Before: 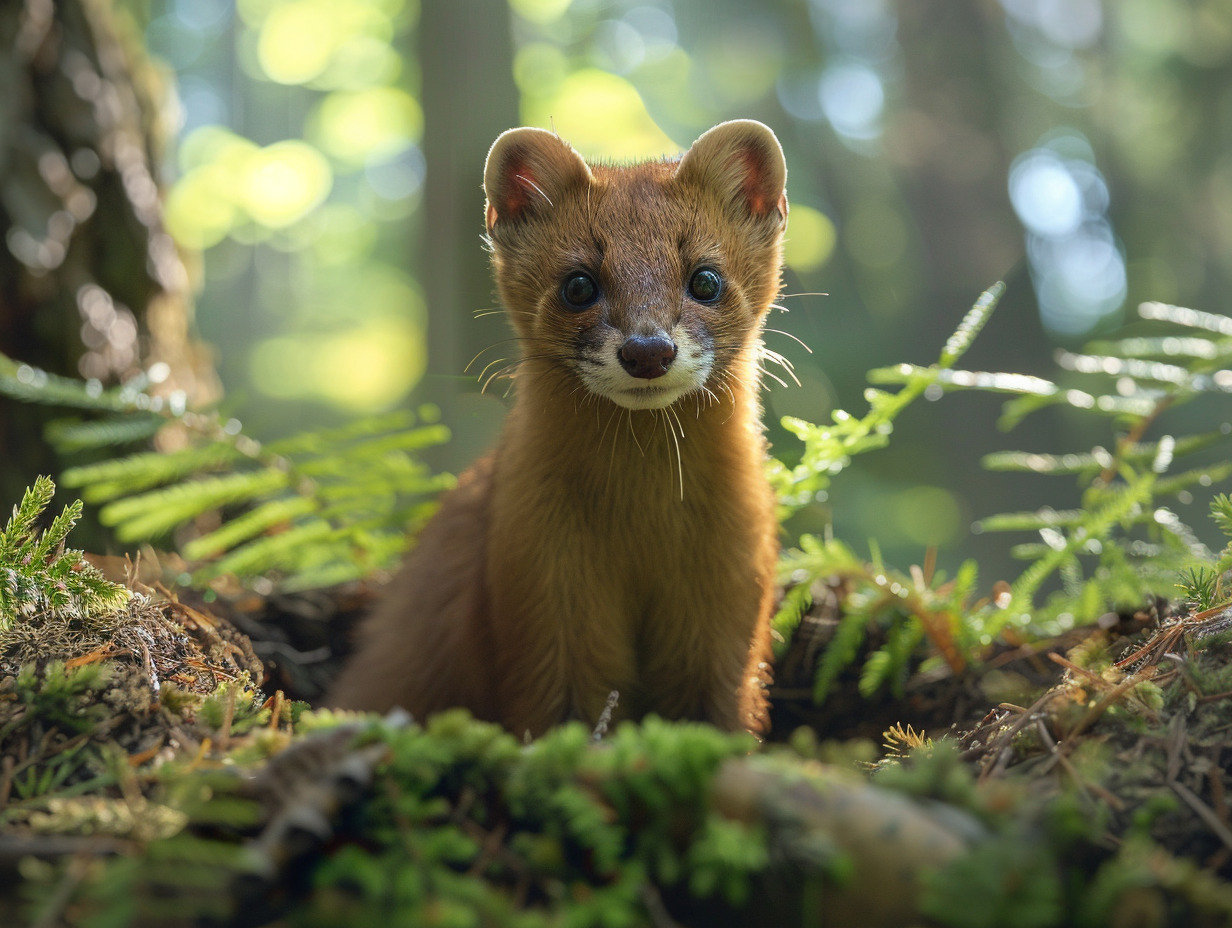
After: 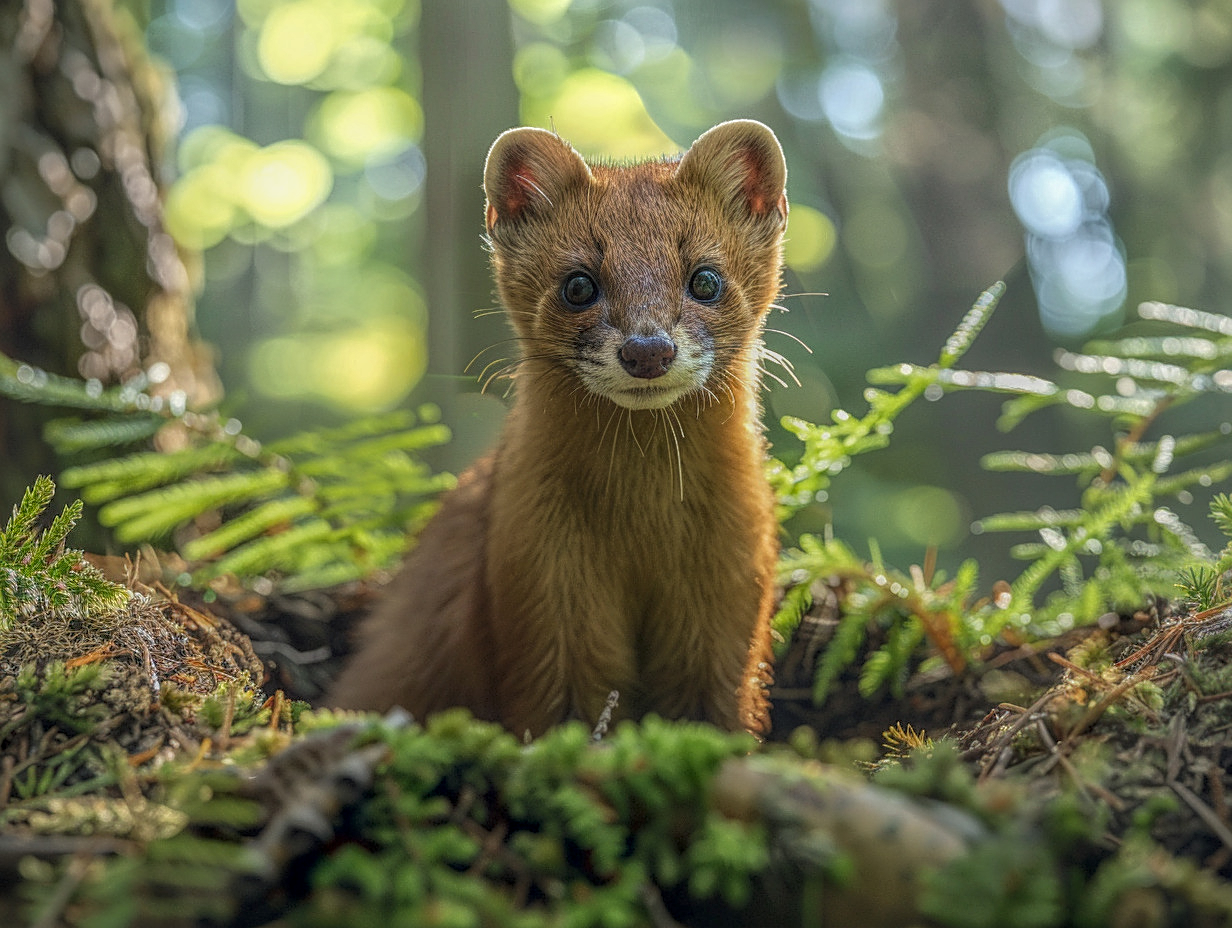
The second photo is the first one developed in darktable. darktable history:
sharpen: on, module defaults
local contrast: highlights 20%, shadows 30%, detail 200%, midtone range 0.2
